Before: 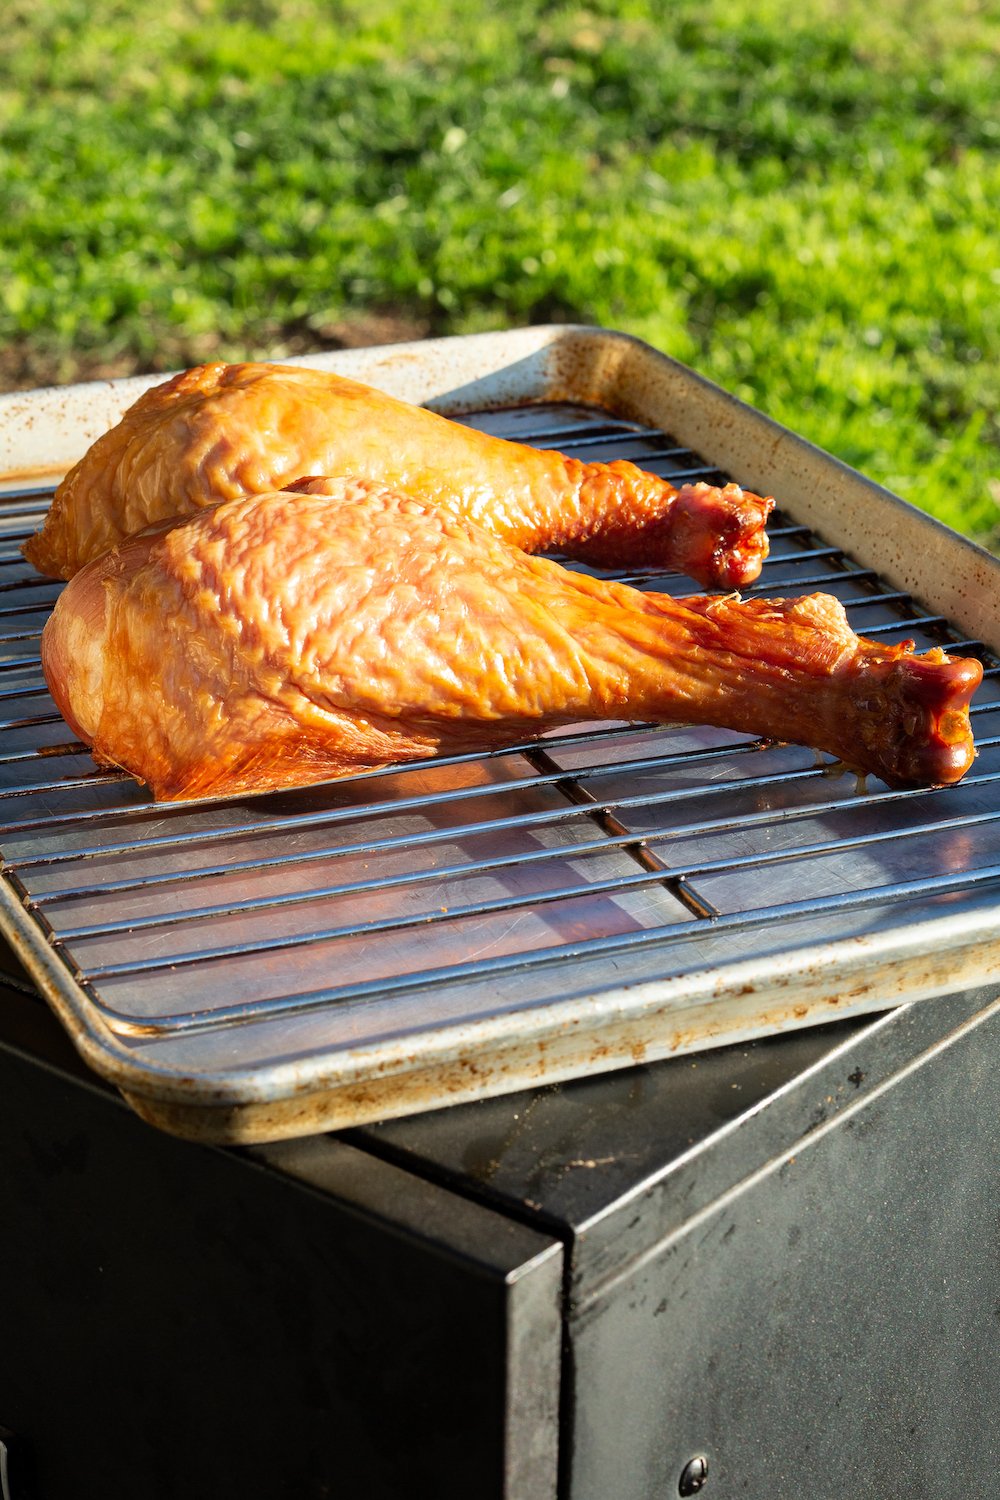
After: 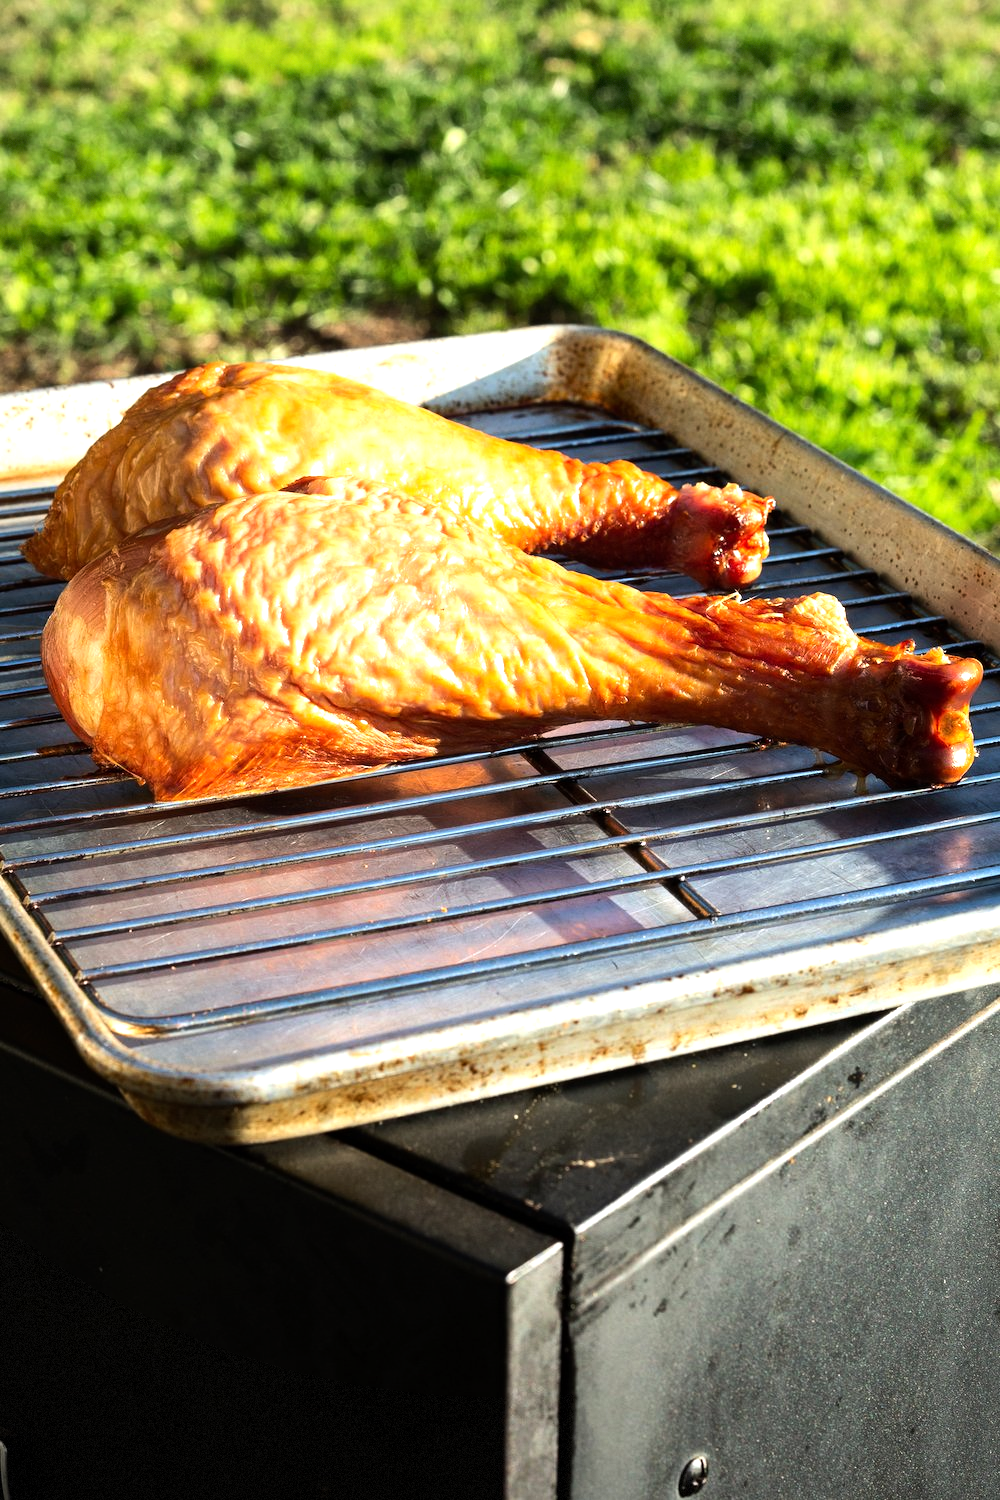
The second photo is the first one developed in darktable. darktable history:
vignetting: fall-off start 97.28%, fall-off radius 79%, brightness -0.462, saturation -0.3, width/height ratio 1.114, dithering 8-bit output, unbound false
tone equalizer: -8 EV -0.75 EV, -7 EV -0.7 EV, -6 EV -0.6 EV, -5 EV -0.4 EV, -3 EV 0.4 EV, -2 EV 0.6 EV, -1 EV 0.7 EV, +0 EV 0.75 EV, edges refinement/feathering 500, mask exposure compensation -1.57 EV, preserve details no
